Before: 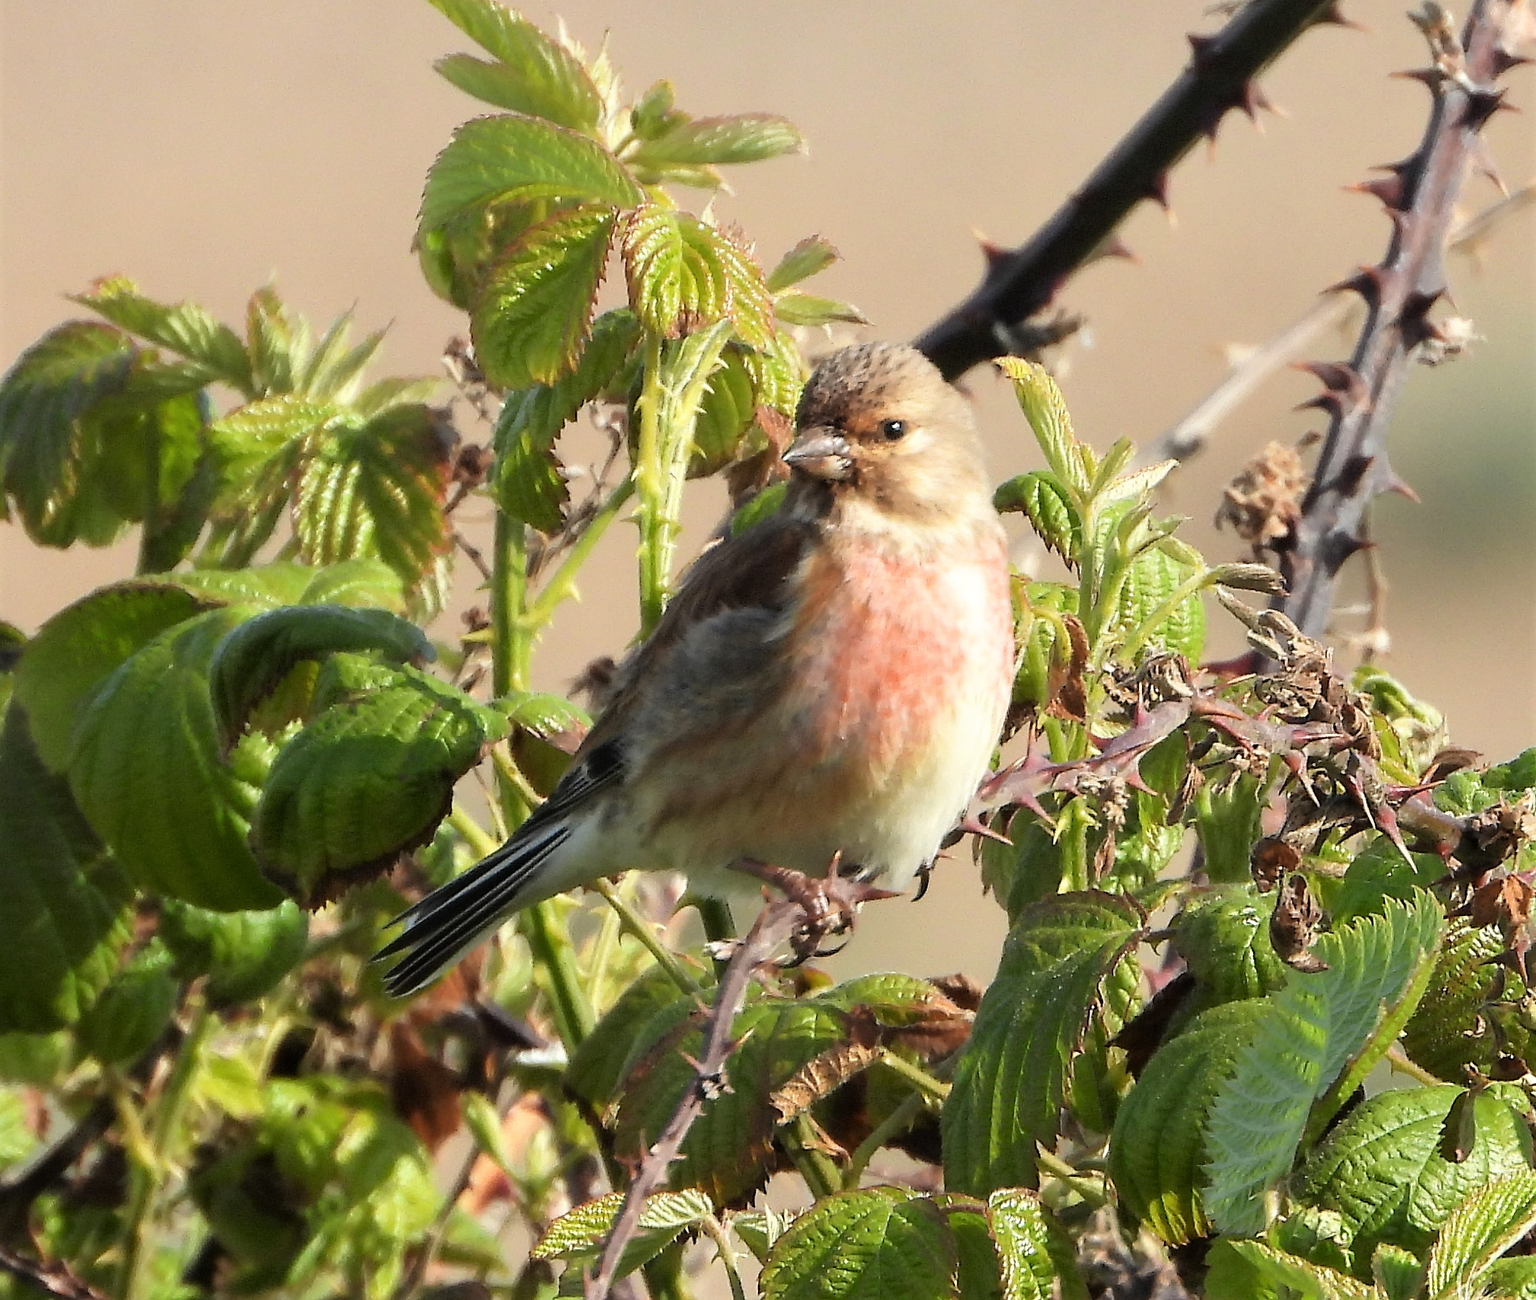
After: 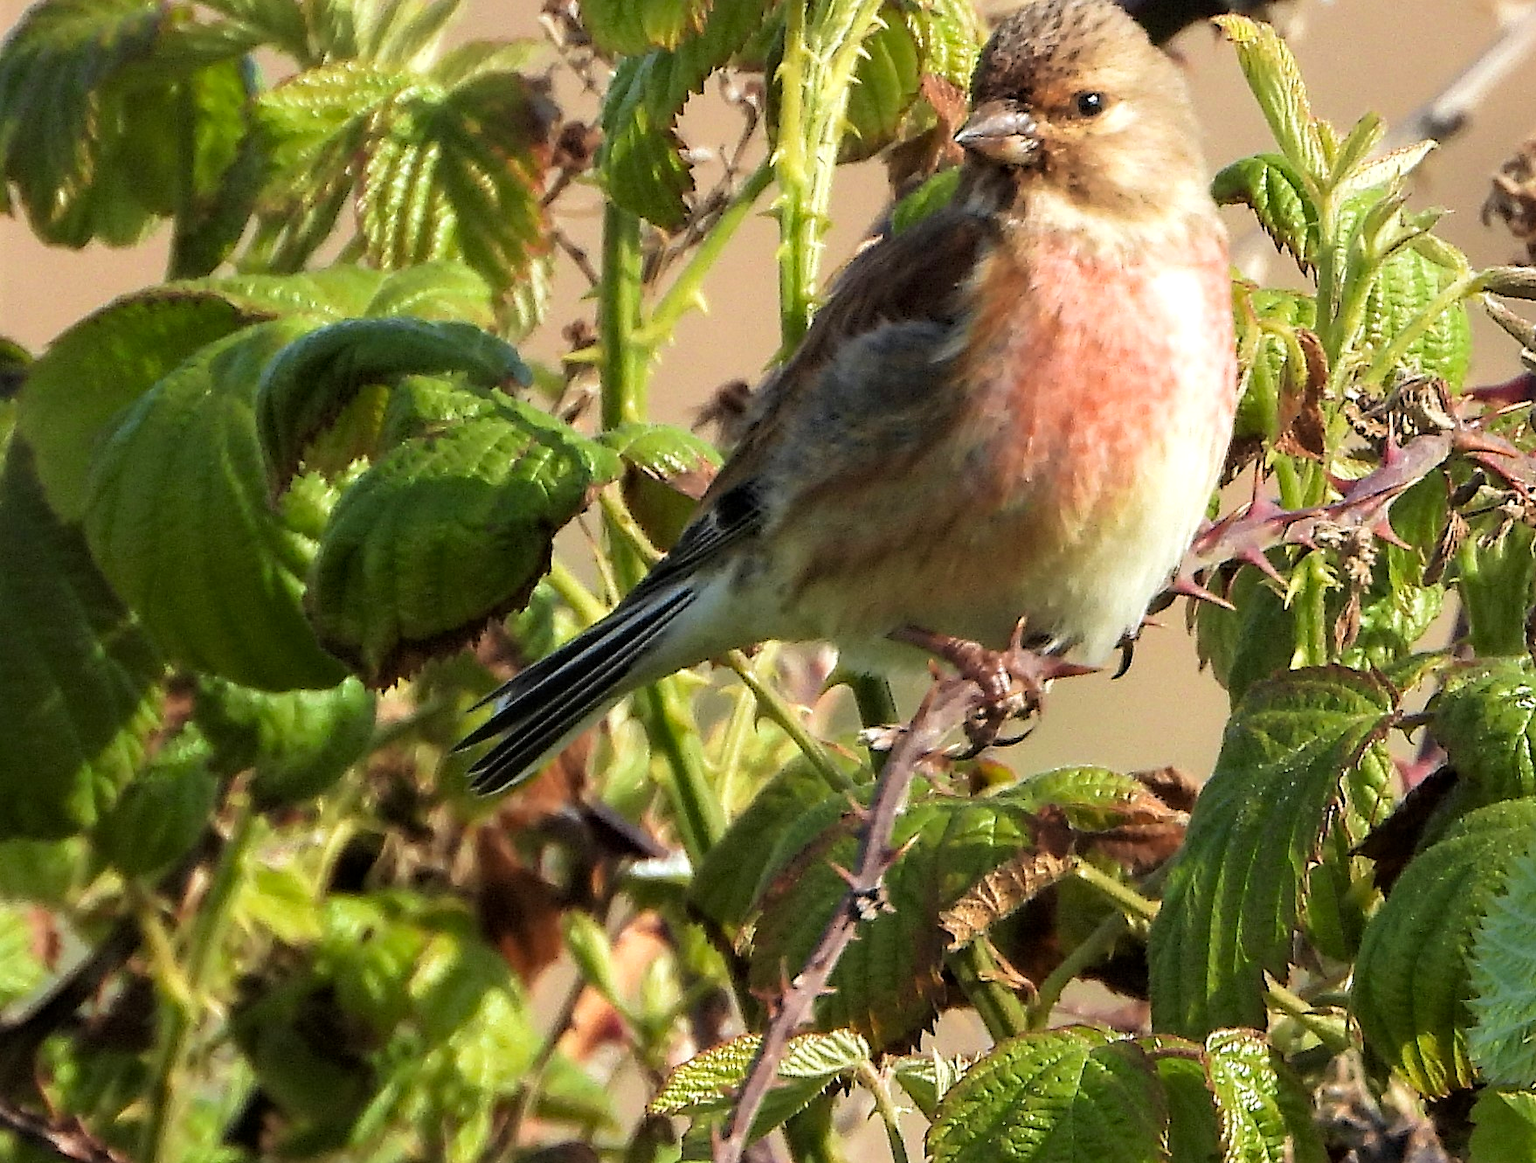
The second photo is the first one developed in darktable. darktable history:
crop: top 26.531%, right 17.959%
local contrast: highlights 100%, shadows 100%, detail 120%, midtone range 0.2
velvia: on, module defaults
haze removal: compatibility mode true, adaptive false
